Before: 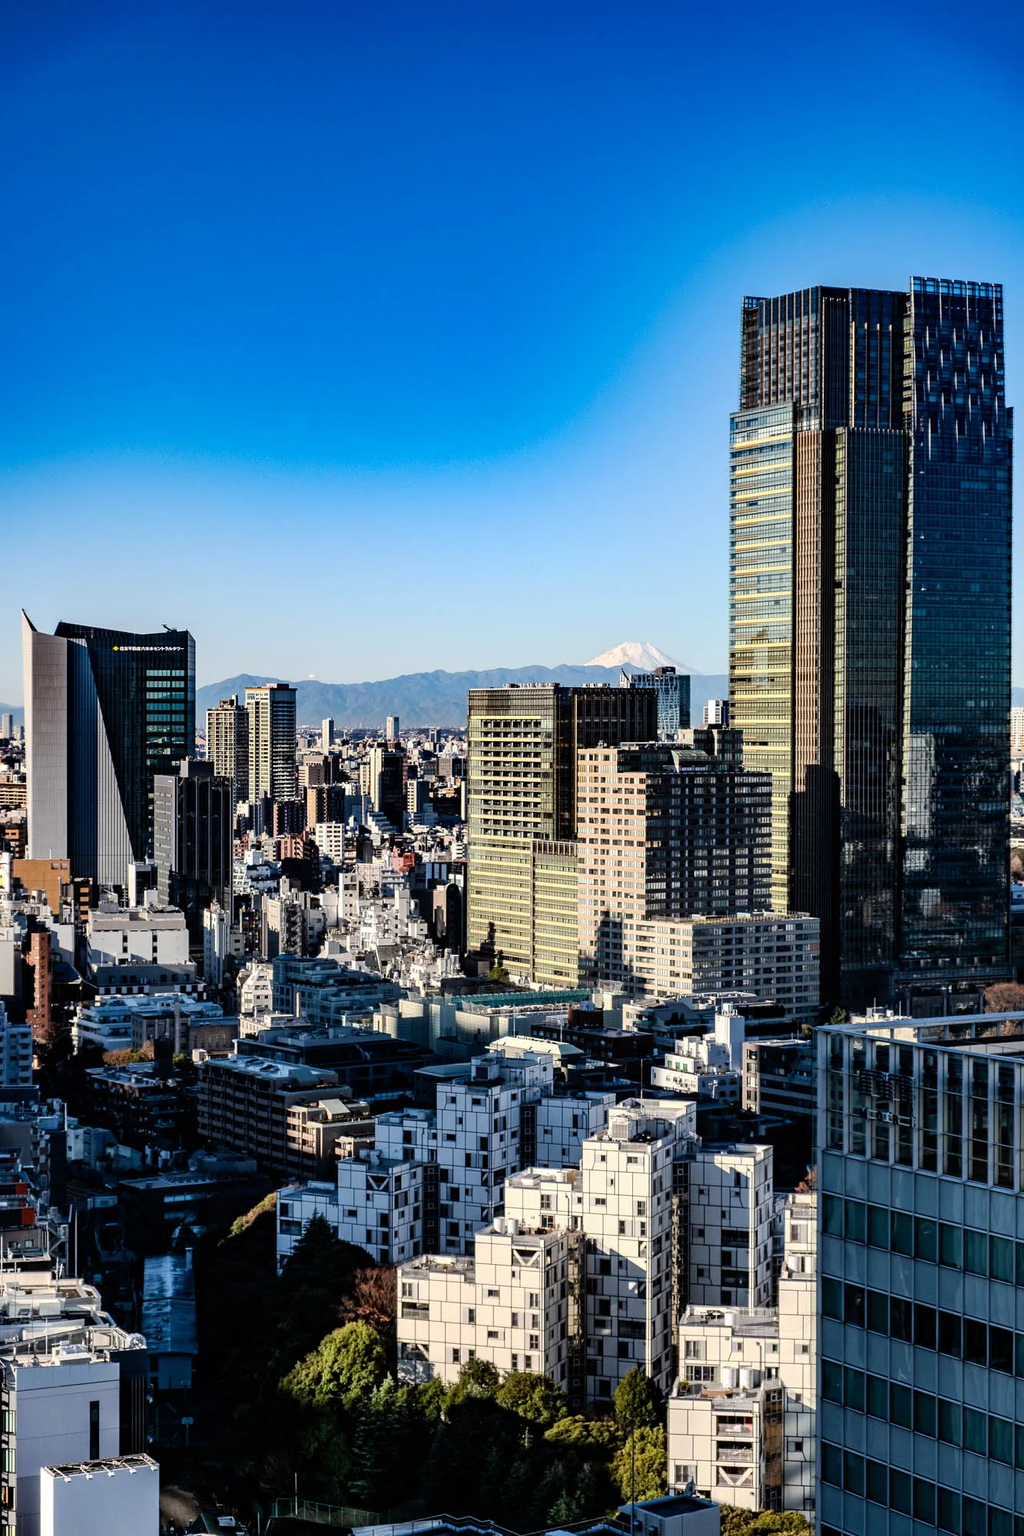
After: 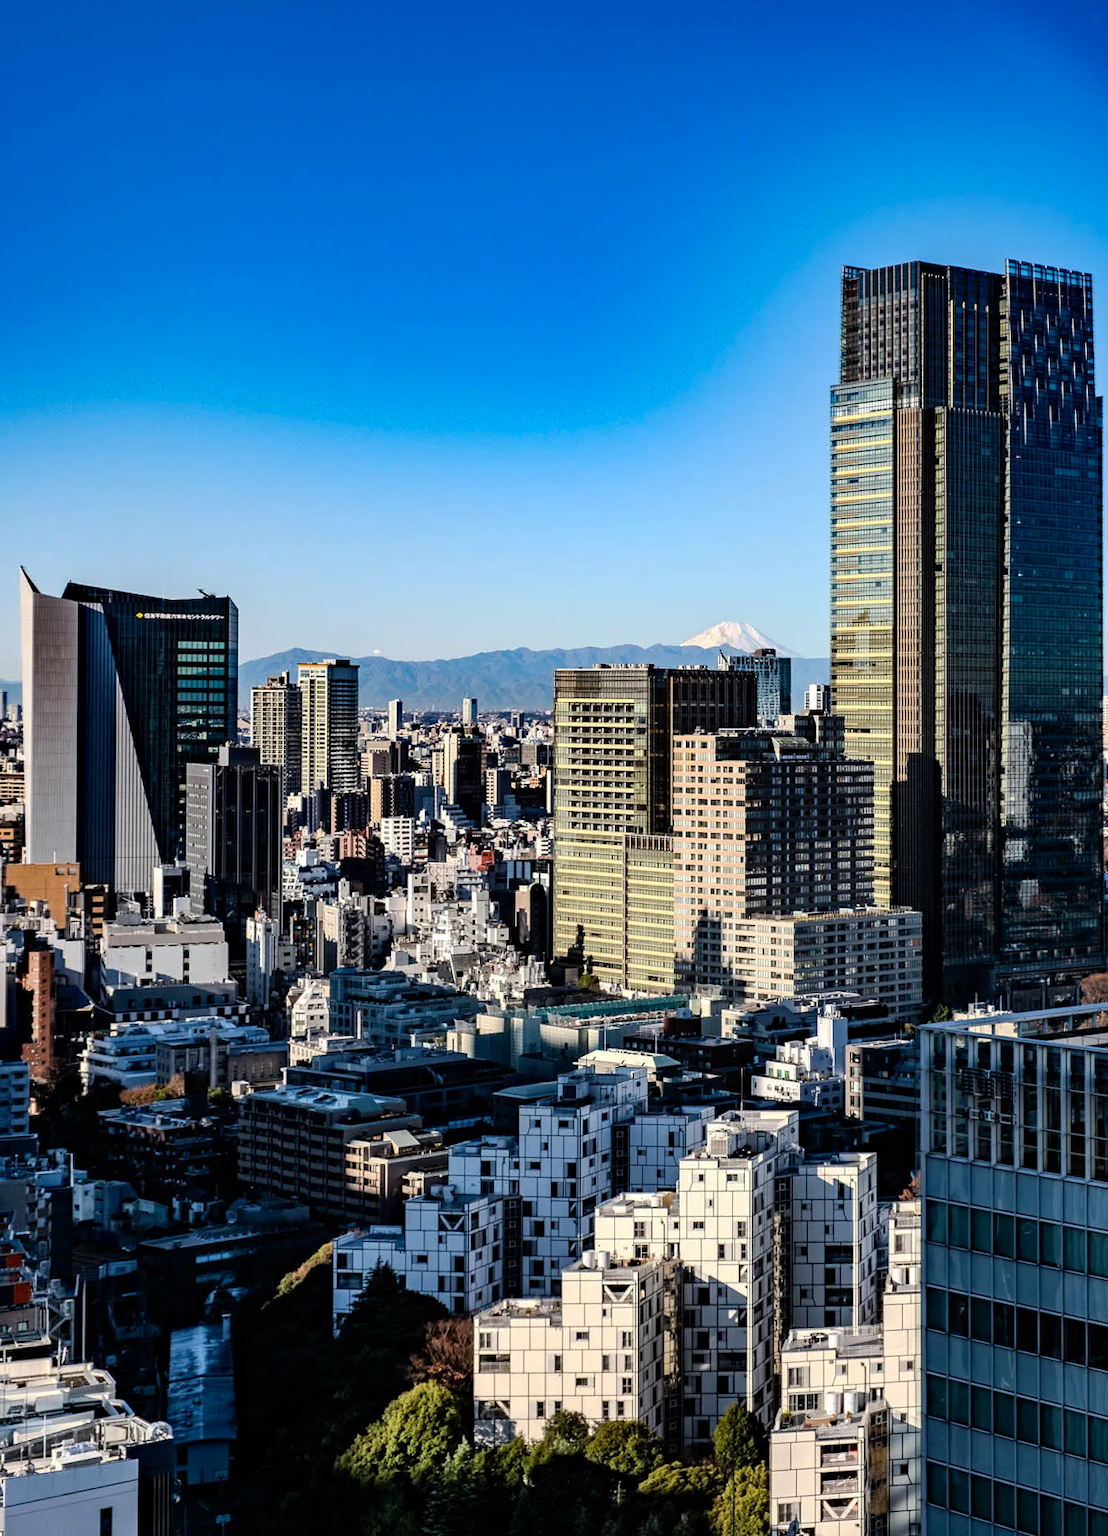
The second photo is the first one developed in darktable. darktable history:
haze removal: compatibility mode true, adaptive false
rotate and perspective: rotation -0.013°, lens shift (vertical) -0.027, lens shift (horizontal) 0.178, crop left 0.016, crop right 0.989, crop top 0.082, crop bottom 0.918
